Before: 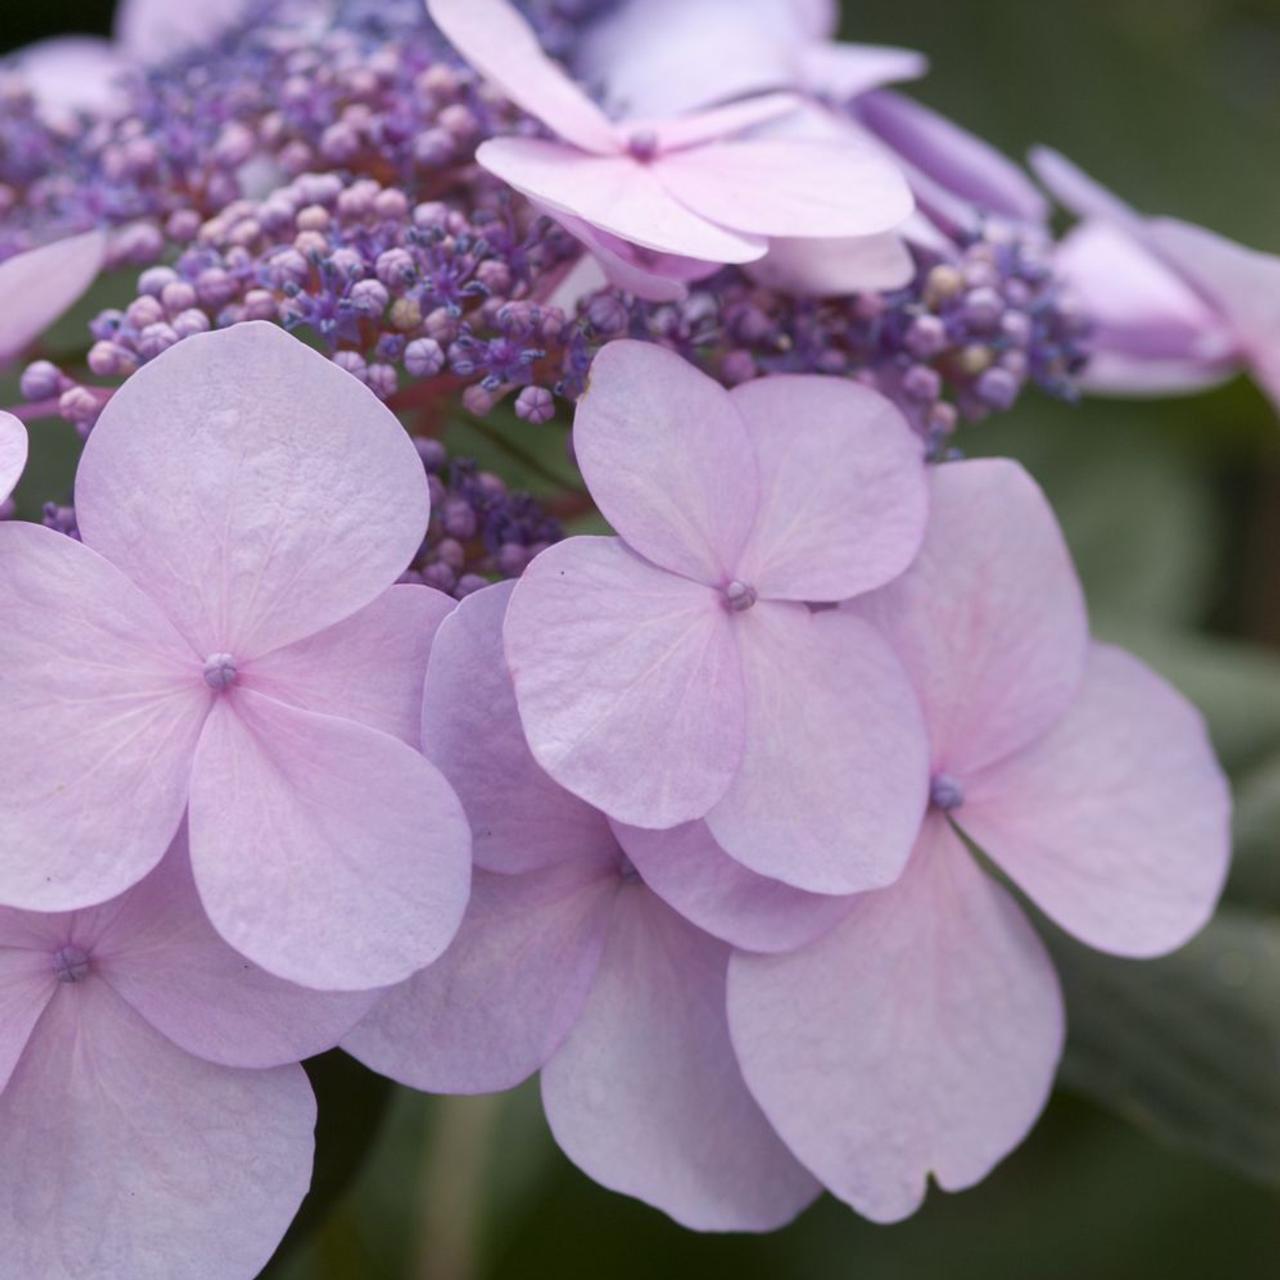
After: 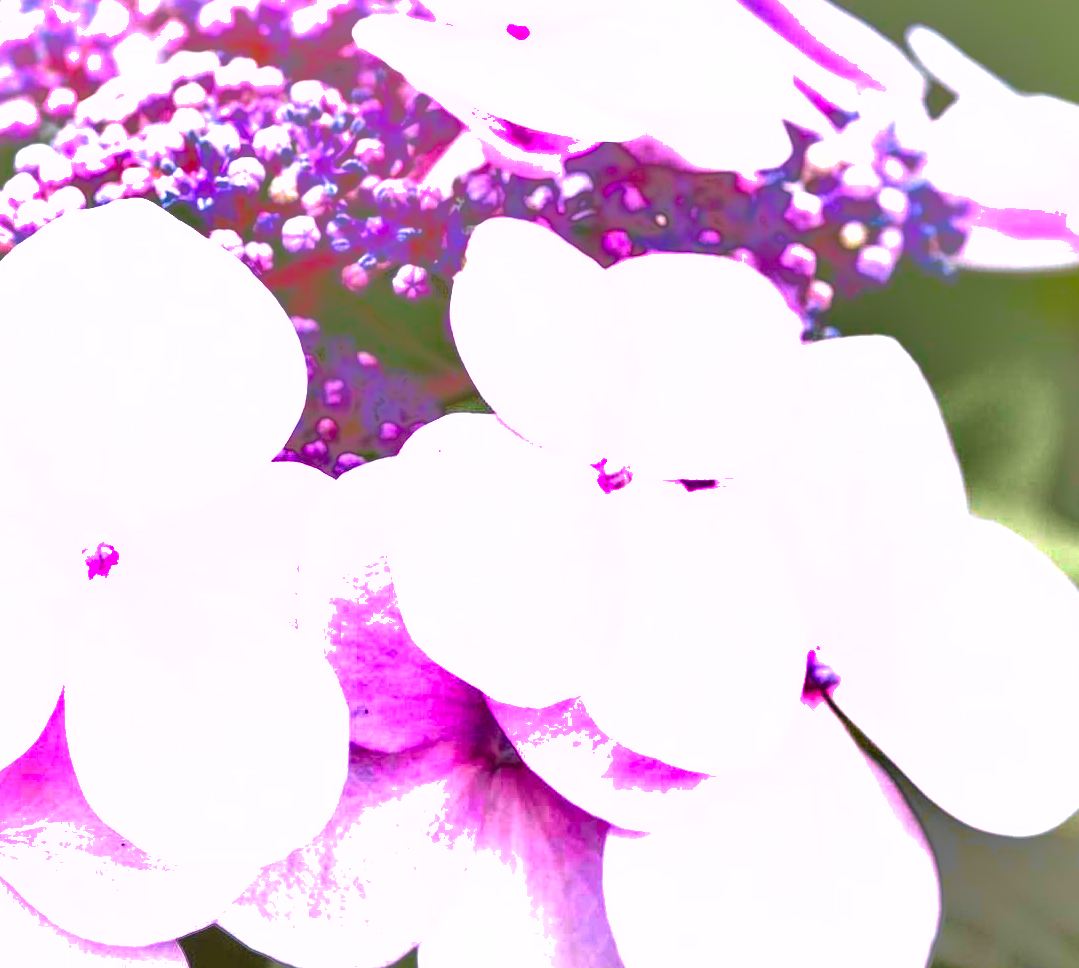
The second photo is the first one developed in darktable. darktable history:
shadows and highlights: shadows -18.79, highlights -73.32
crop and rotate: left 9.685%, top 9.546%, right 5.949%, bottom 14.798%
tone curve: curves: ch0 [(0, 0) (0.071, 0.058) (0.266, 0.268) (0.498, 0.542) (0.766, 0.807) (1, 0.983)]; ch1 [(0, 0) (0.346, 0.307) (0.408, 0.387) (0.463, 0.465) (0.482, 0.493) (0.502, 0.499) (0.517, 0.502) (0.55, 0.548) (0.597, 0.61) (0.651, 0.698) (1, 1)]; ch2 [(0, 0) (0.346, 0.34) (0.434, 0.46) (0.485, 0.494) (0.5, 0.498) (0.517, 0.506) (0.526, 0.539) (0.583, 0.603) (0.625, 0.659) (1, 1)], color space Lab, independent channels, preserve colors none
exposure: exposure 2.239 EV, compensate highlight preservation false
